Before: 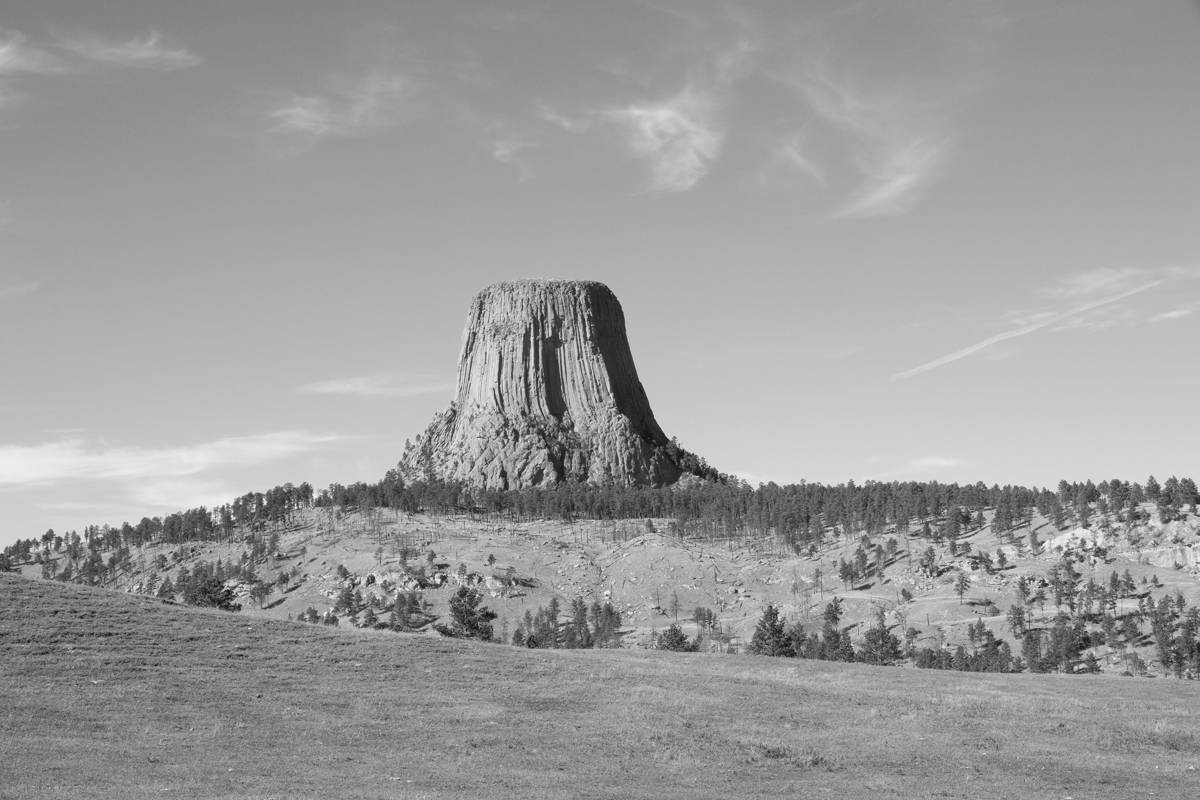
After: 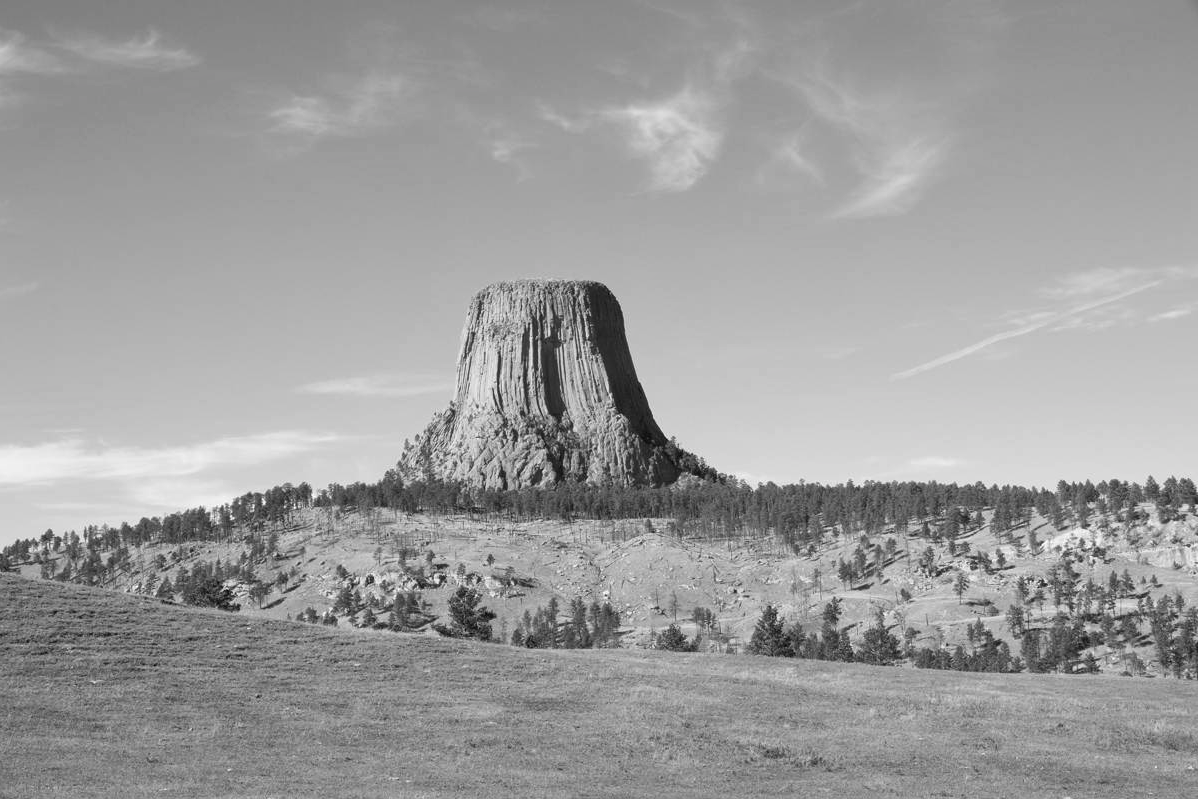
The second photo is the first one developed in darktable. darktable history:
crop: left 0.147%
local contrast: mode bilateral grid, contrast 20, coarseness 50, detail 119%, midtone range 0.2
